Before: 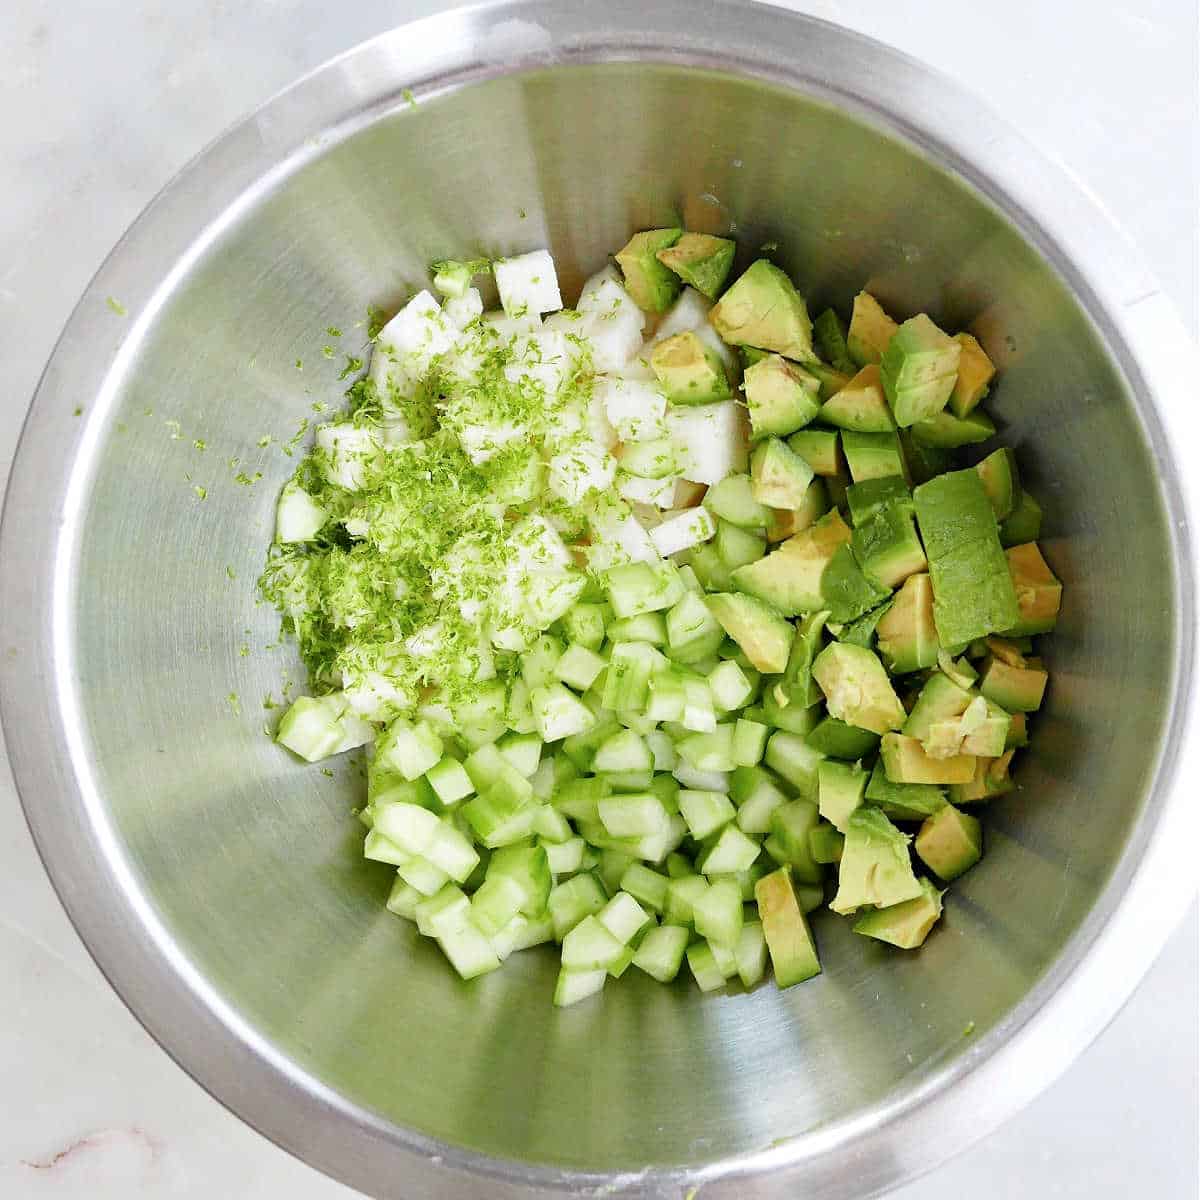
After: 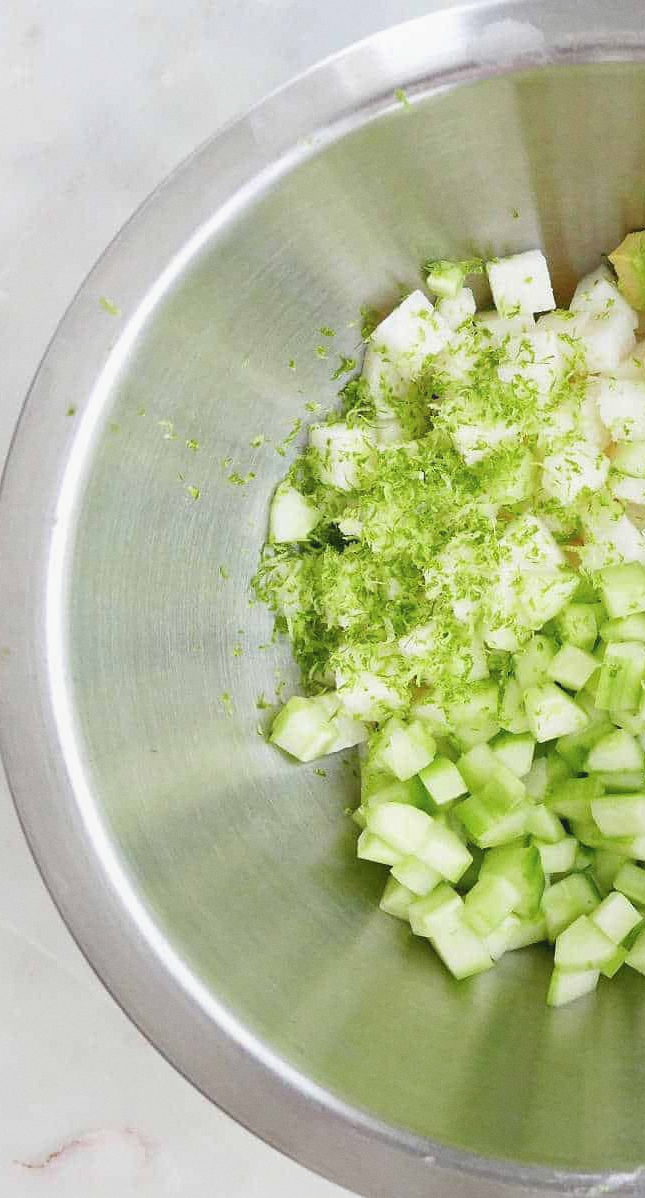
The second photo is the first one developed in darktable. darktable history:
contrast equalizer: octaves 7, y [[0.6 ×6], [0.55 ×6], [0 ×6], [0 ×6], [0 ×6]], mix -0.3
grain: coarseness 0.09 ISO, strength 10%
crop: left 0.587%, right 45.588%, bottom 0.086%
